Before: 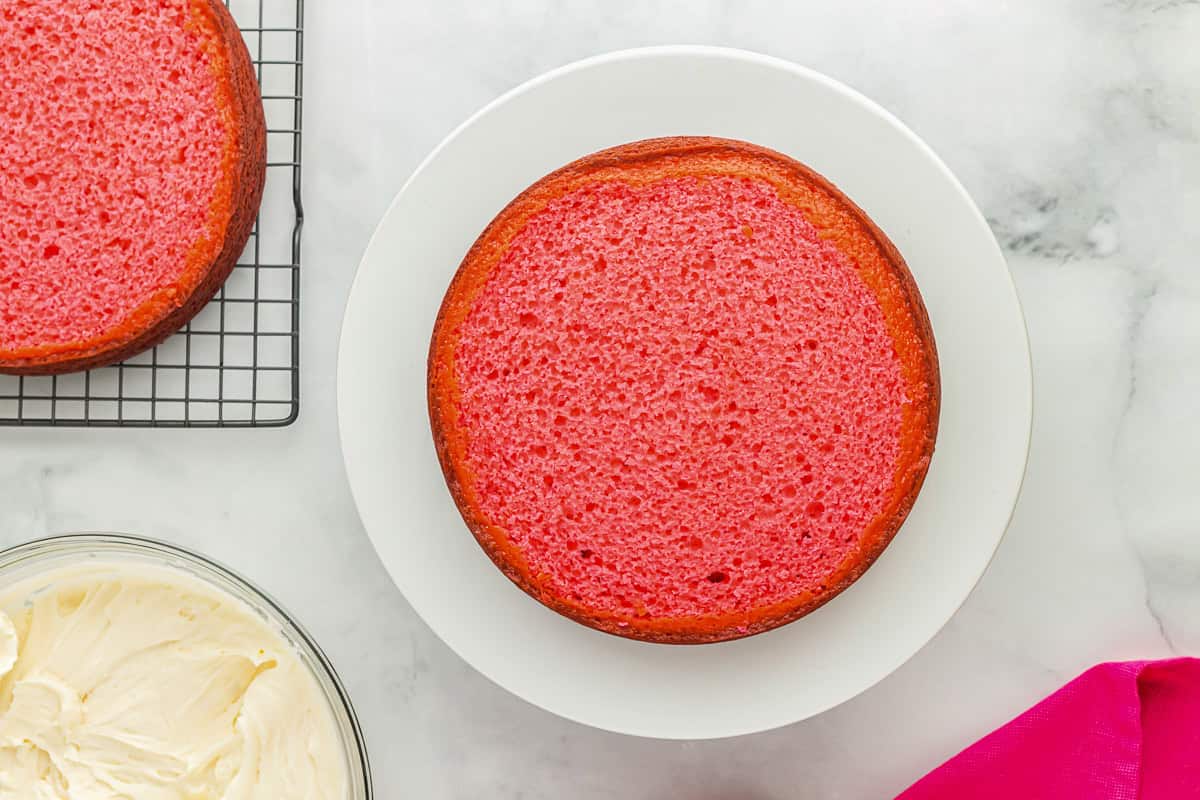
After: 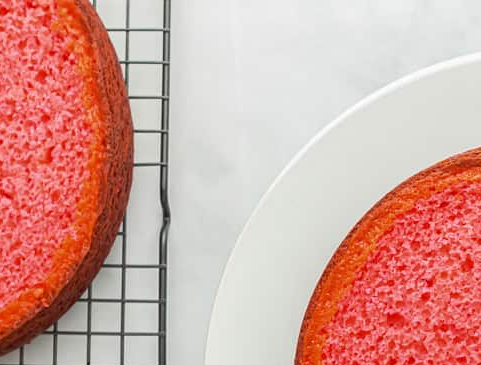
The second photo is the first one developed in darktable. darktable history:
crop and rotate: left 11.091%, top 0.105%, right 48.771%, bottom 54.213%
